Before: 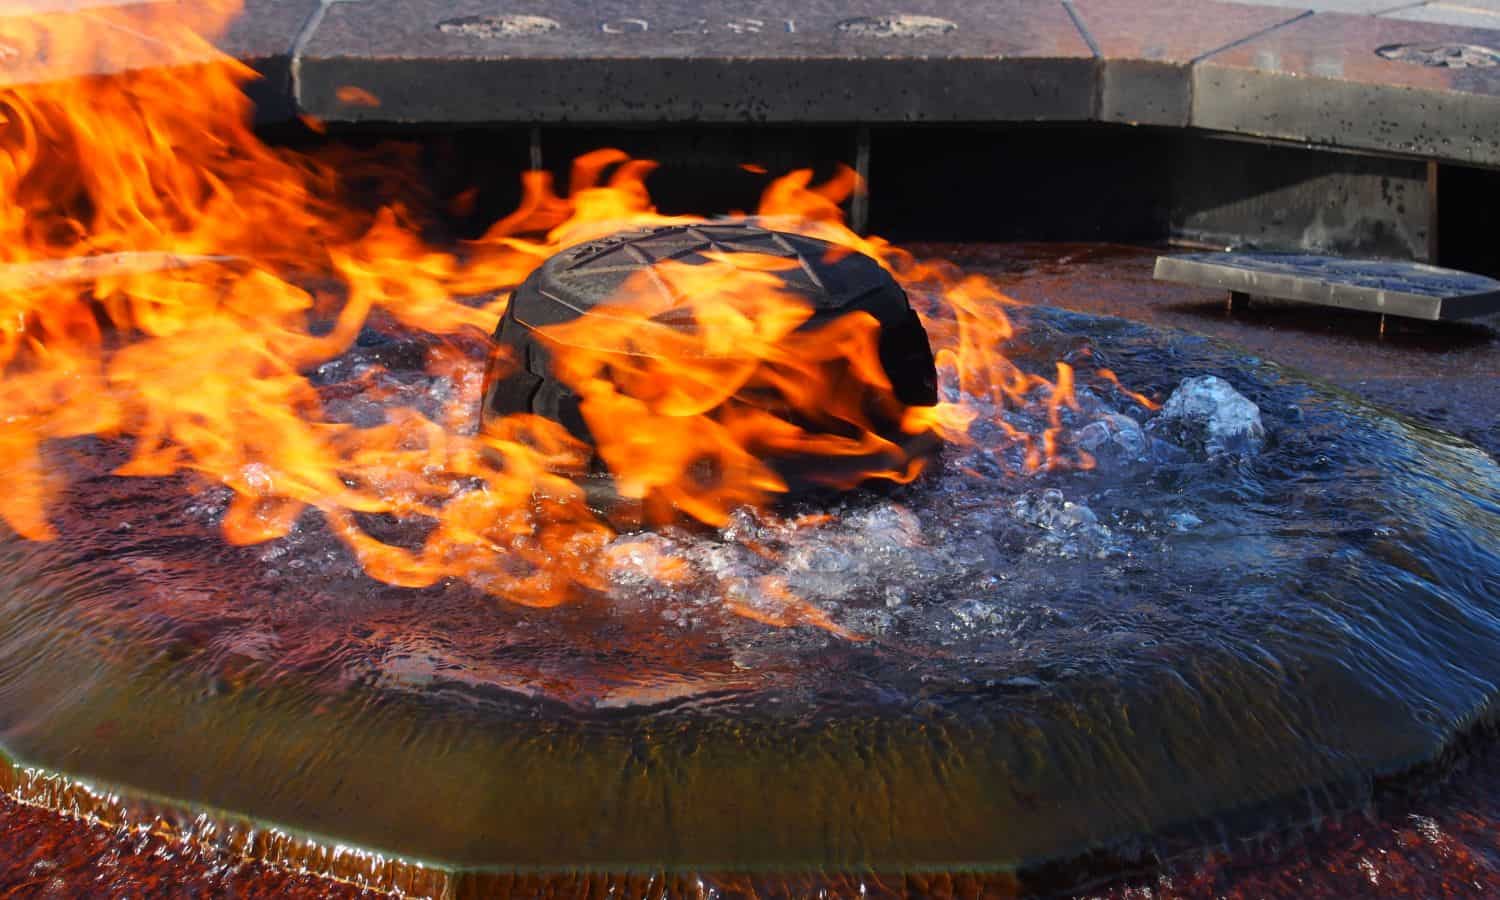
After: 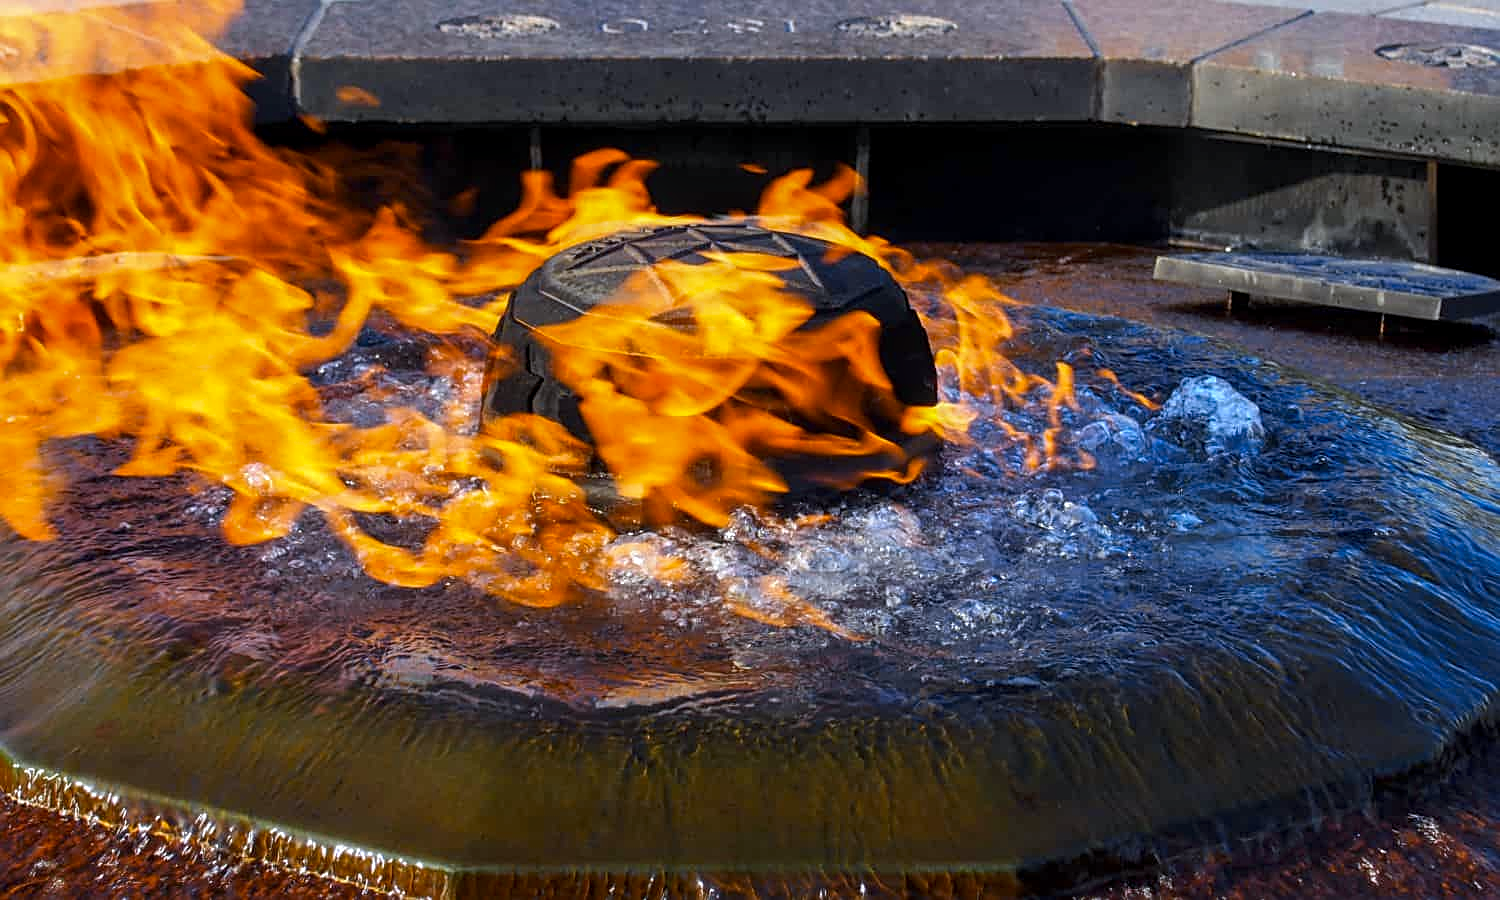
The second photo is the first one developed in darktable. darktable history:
local contrast: on, module defaults
color contrast: green-magenta contrast 0.85, blue-yellow contrast 1.25, unbound 0
white balance: red 0.967, blue 1.049
sharpen: on, module defaults
